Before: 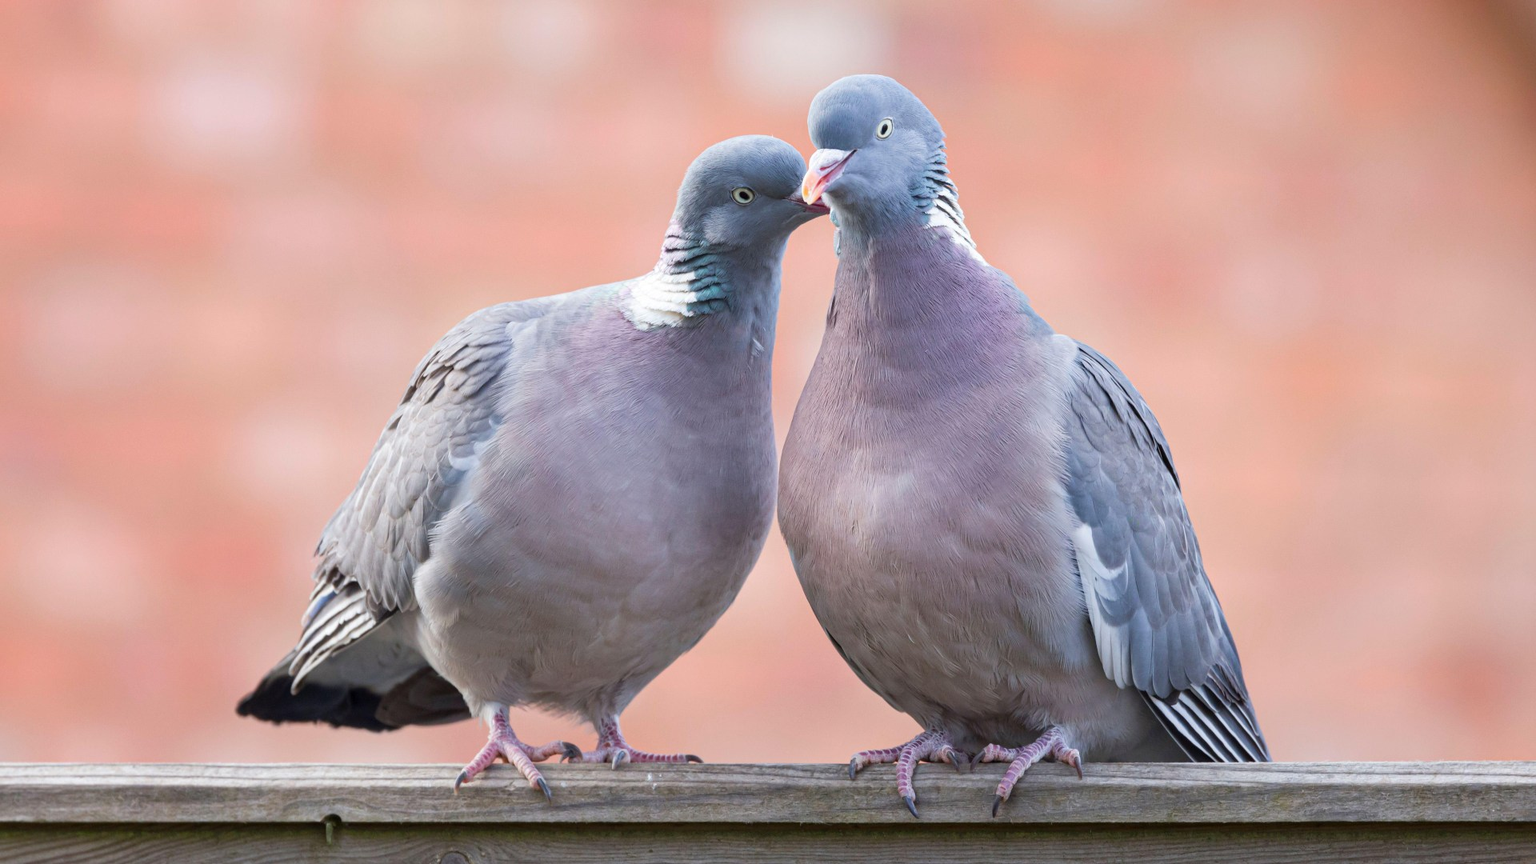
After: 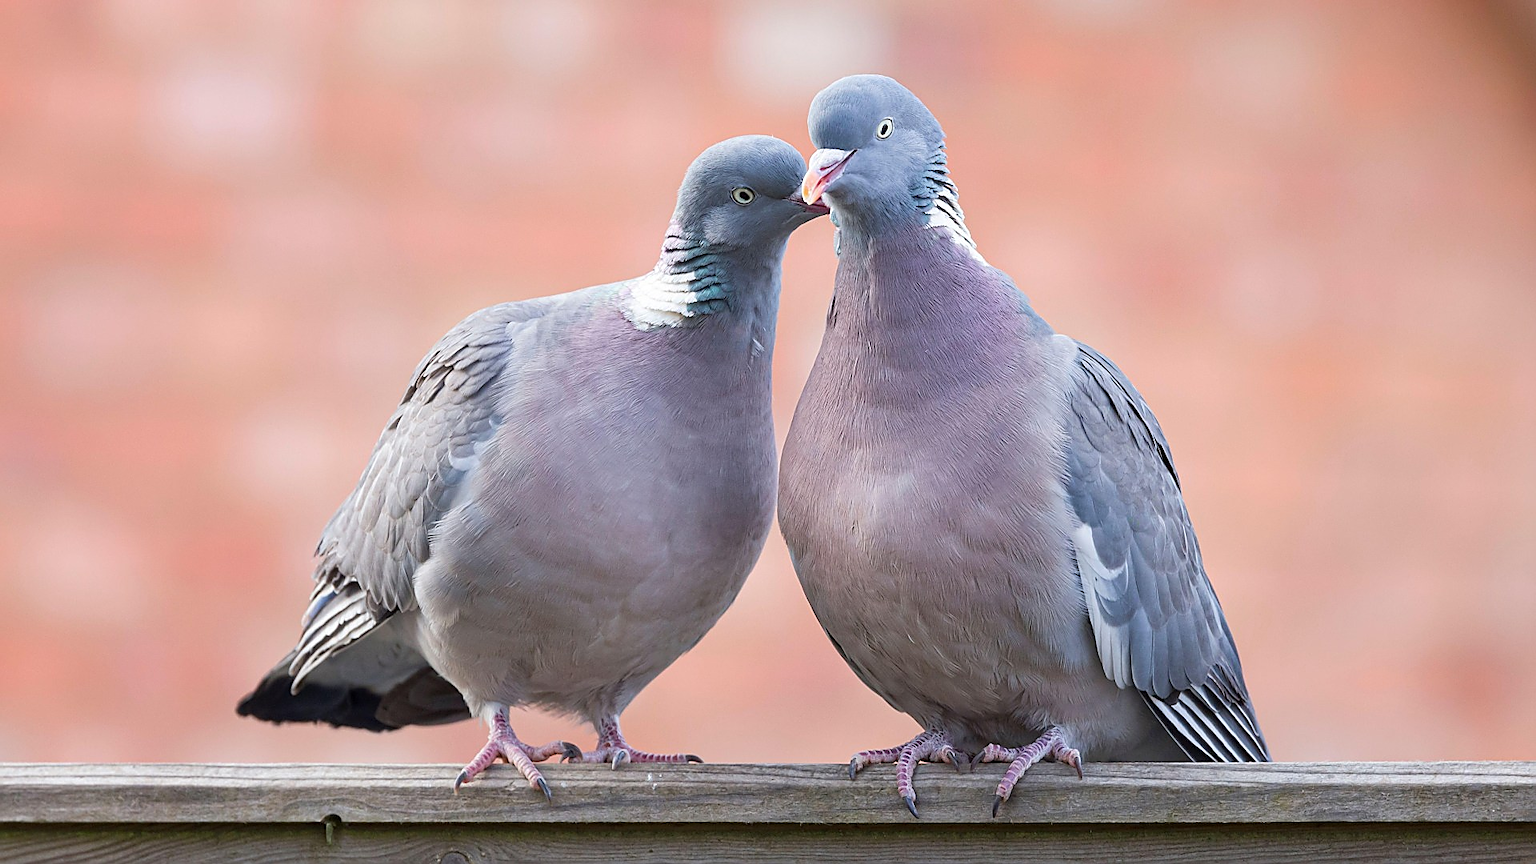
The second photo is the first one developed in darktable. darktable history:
sharpen: radius 1.371, amount 1.243, threshold 0.6
